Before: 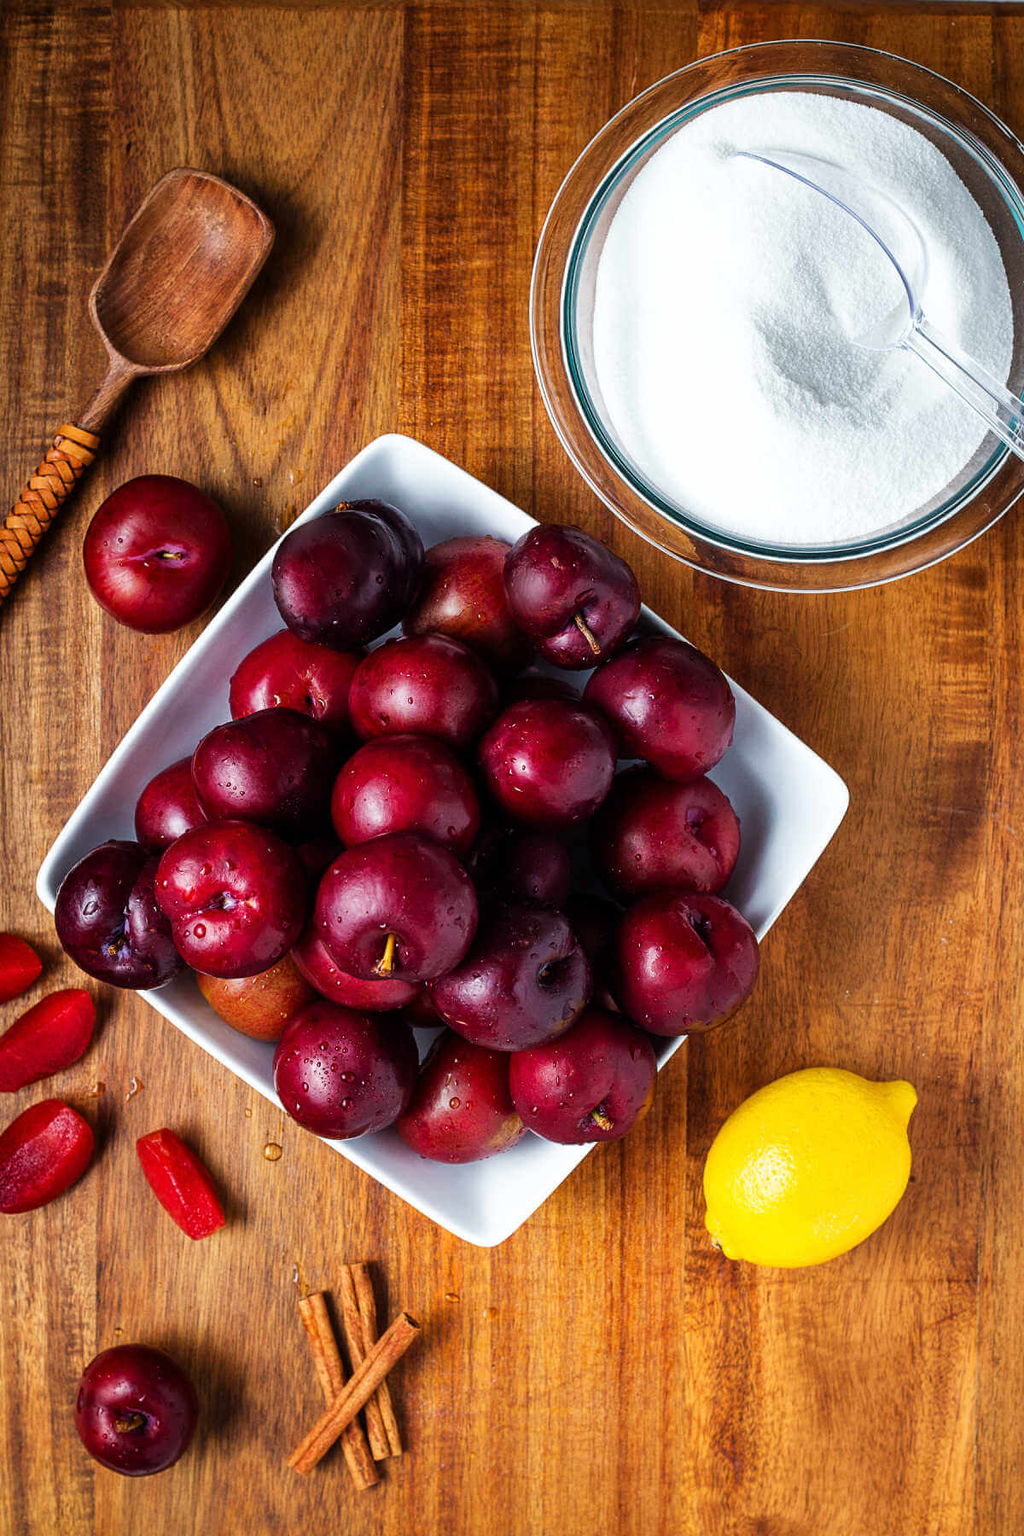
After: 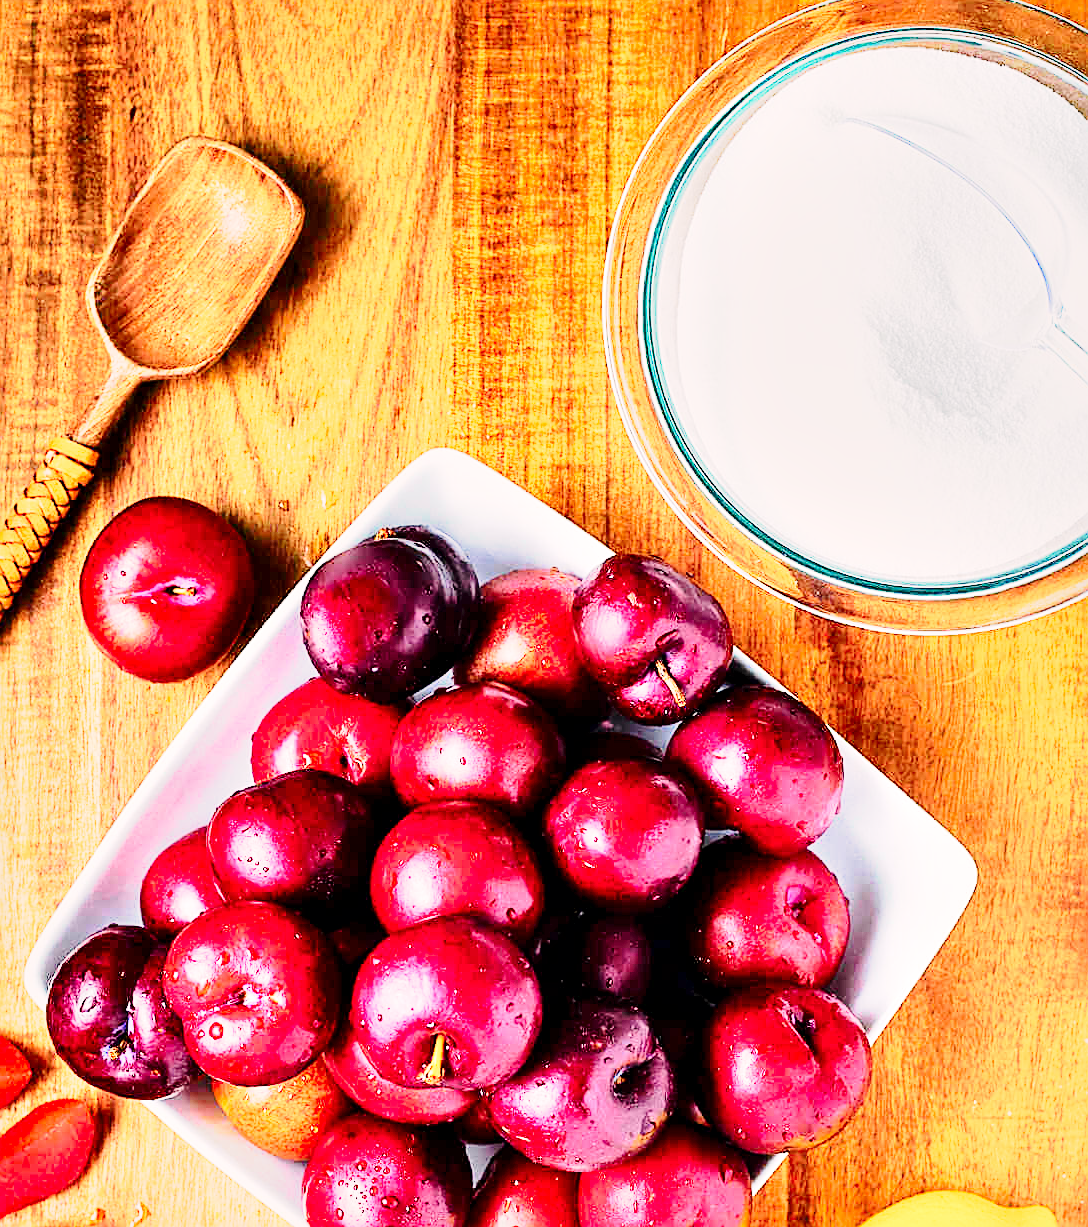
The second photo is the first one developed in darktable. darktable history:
exposure: black level correction 0.001, exposure 1.73 EV, compensate highlight preservation false
local contrast: mode bilateral grid, contrast 26, coarseness 60, detail 152%, midtone range 0.2
sharpen: on, module defaults
tone curve: curves: ch0 [(0, 0) (0.048, 0.024) (0.099, 0.082) (0.227, 0.255) (0.407, 0.482) (0.543, 0.634) (0.719, 0.77) (0.837, 0.843) (1, 0.906)]; ch1 [(0, 0) (0.3, 0.268) (0.404, 0.374) (0.475, 0.463) (0.501, 0.499) (0.514, 0.502) (0.551, 0.541) (0.643, 0.648) (0.682, 0.674) (0.802, 0.812) (1, 1)]; ch2 [(0, 0) (0.259, 0.207) (0.323, 0.311) (0.364, 0.368) (0.442, 0.461) (0.498, 0.498) (0.531, 0.528) (0.581, 0.602) (0.629, 0.659) (0.768, 0.728) (1, 1)], color space Lab, independent channels, preserve colors none
color correction: highlights a* 3.18, highlights b* 1.9, saturation 1.15
base curve: curves: ch0 [(0, 0) (0.028, 0.03) (0.121, 0.232) (0.46, 0.748) (0.859, 0.968) (1, 1)], preserve colors none
crop: left 1.577%, top 3.363%, right 7.751%, bottom 28.459%
